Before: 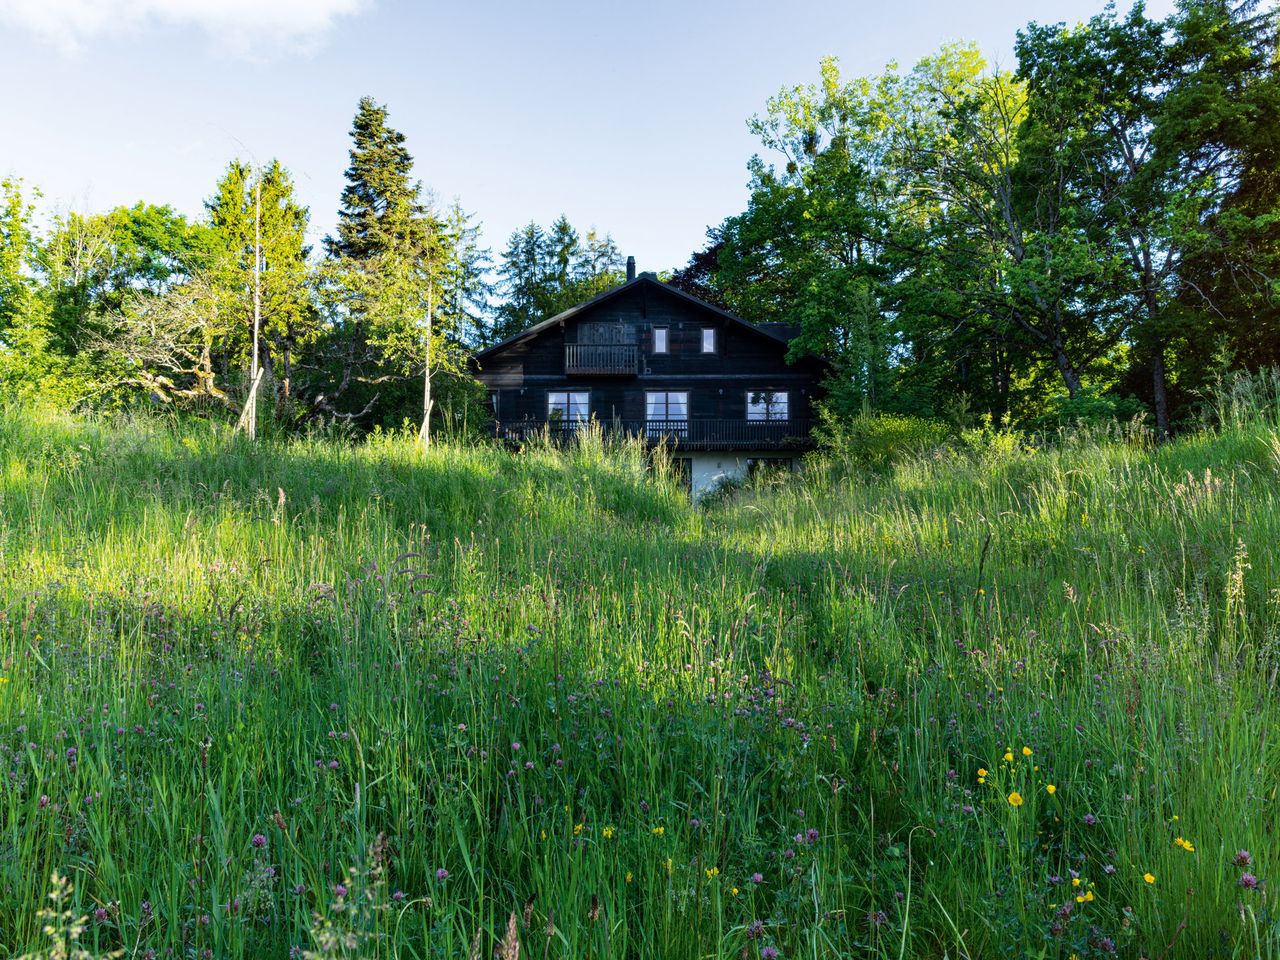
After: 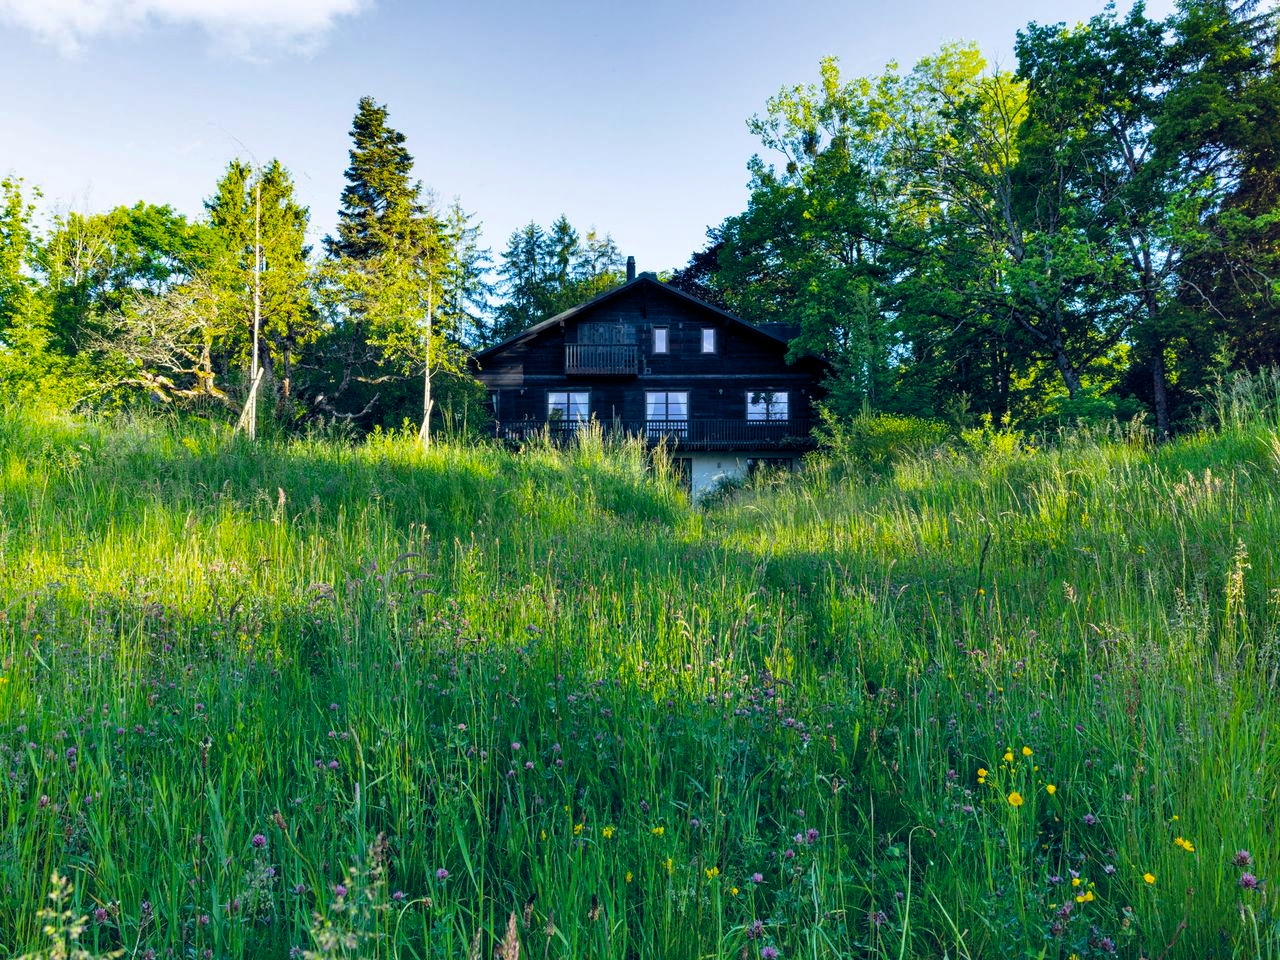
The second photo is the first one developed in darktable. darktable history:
shadows and highlights: shadows 53.04, soften with gaussian
color balance rgb: global offset › chroma 0.148%, global offset › hue 253.65°, perceptual saturation grading › global saturation 30.72%
